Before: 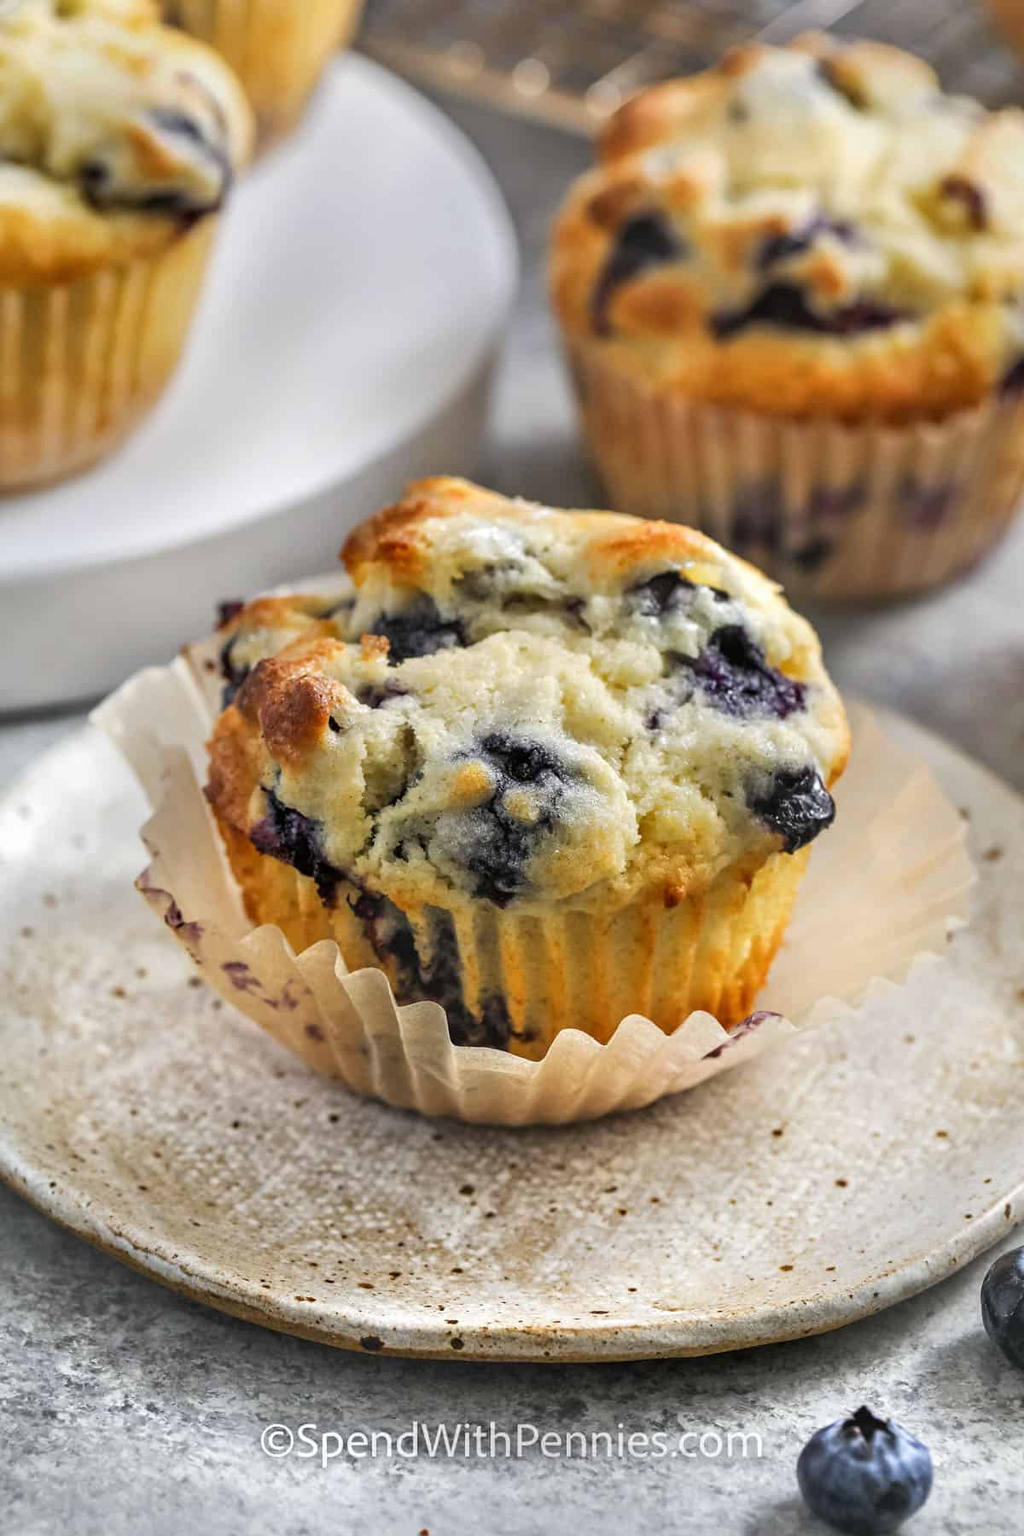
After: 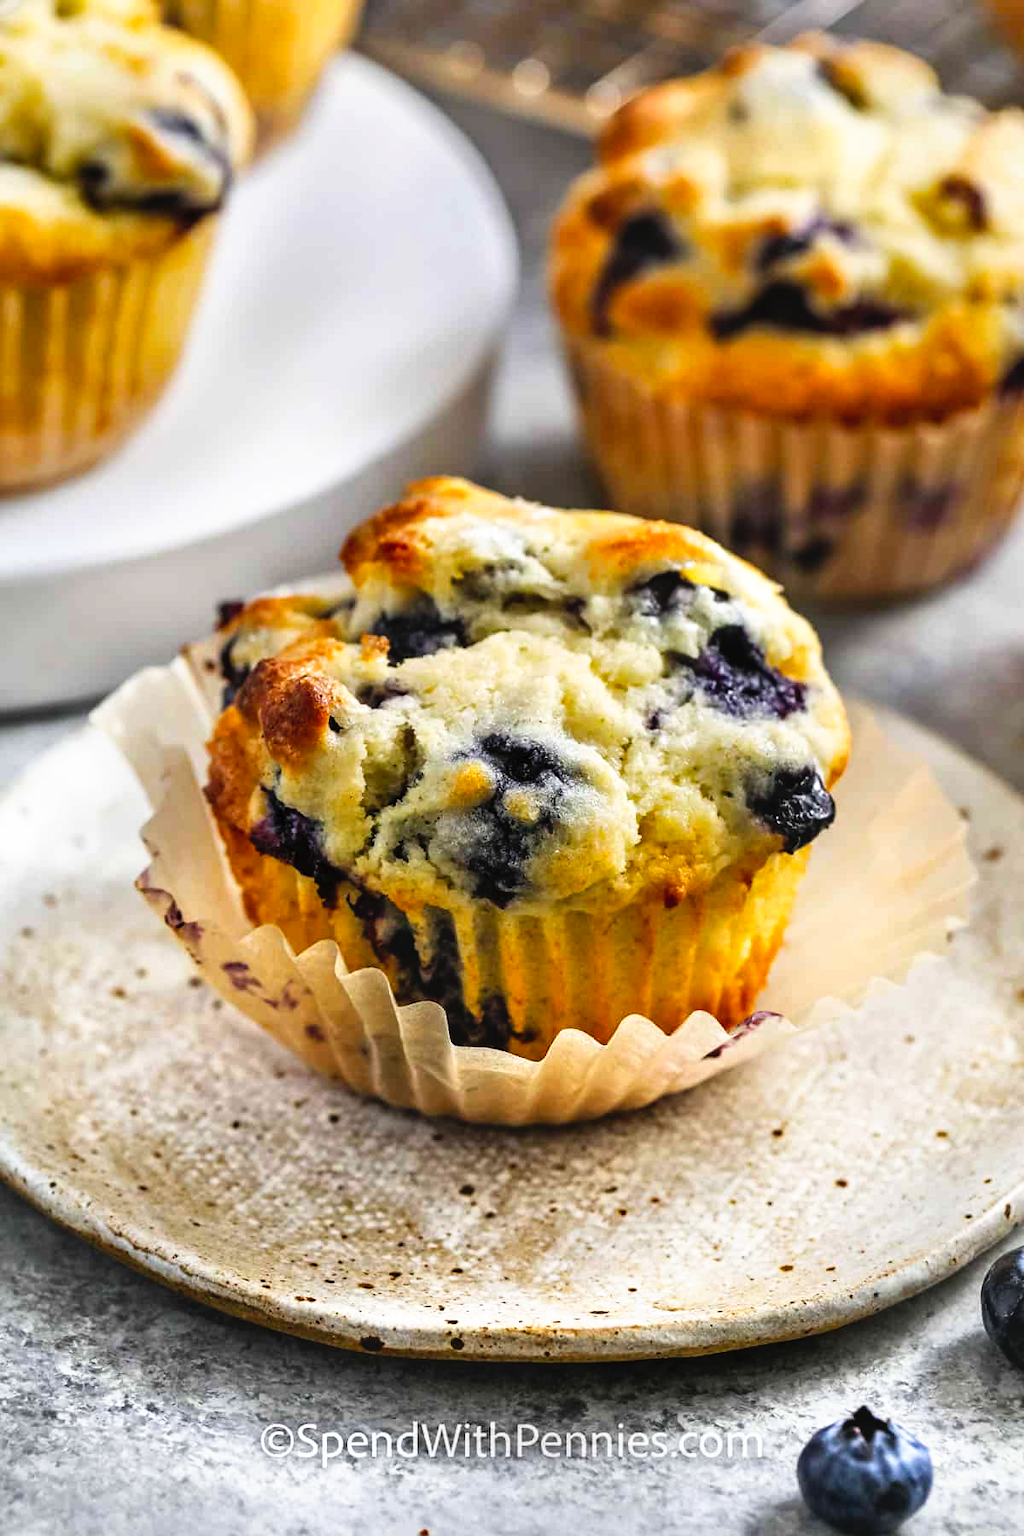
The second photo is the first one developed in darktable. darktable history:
color balance rgb: perceptual saturation grading › global saturation 10%, global vibrance 10%
tone curve: curves: ch0 [(0, 0) (0.003, 0.023) (0.011, 0.024) (0.025, 0.028) (0.044, 0.035) (0.069, 0.043) (0.1, 0.052) (0.136, 0.063) (0.177, 0.094) (0.224, 0.145) (0.277, 0.209) (0.335, 0.281) (0.399, 0.364) (0.468, 0.453) (0.543, 0.553) (0.623, 0.66) (0.709, 0.767) (0.801, 0.88) (0.898, 0.968) (1, 1)], preserve colors none
